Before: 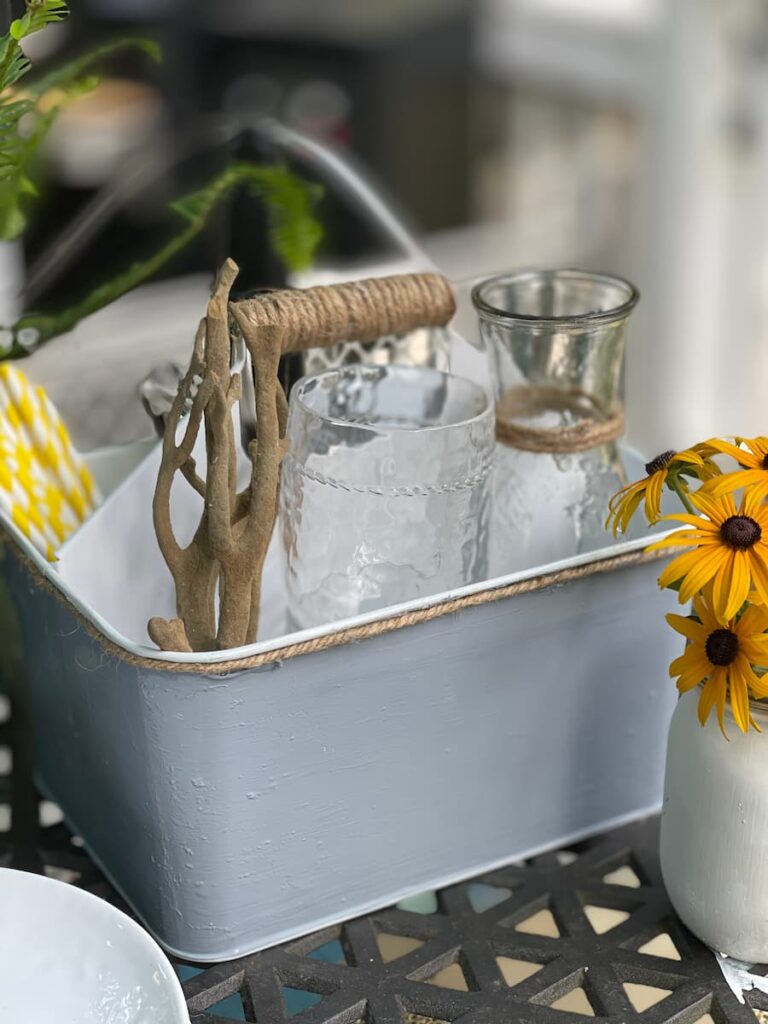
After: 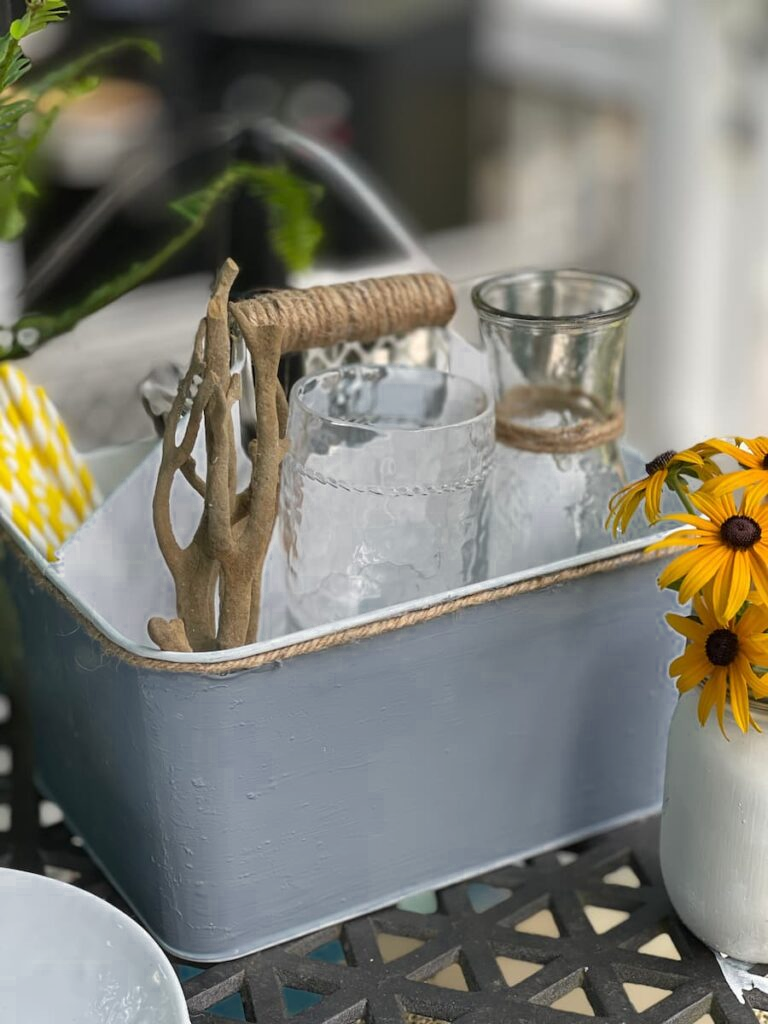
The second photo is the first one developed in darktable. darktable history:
color zones: curves: ch0 [(0, 0.497) (0.143, 0.5) (0.286, 0.5) (0.429, 0.483) (0.571, 0.116) (0.714, -0.006) (0.857, 0.28) (1, 0.497)]
